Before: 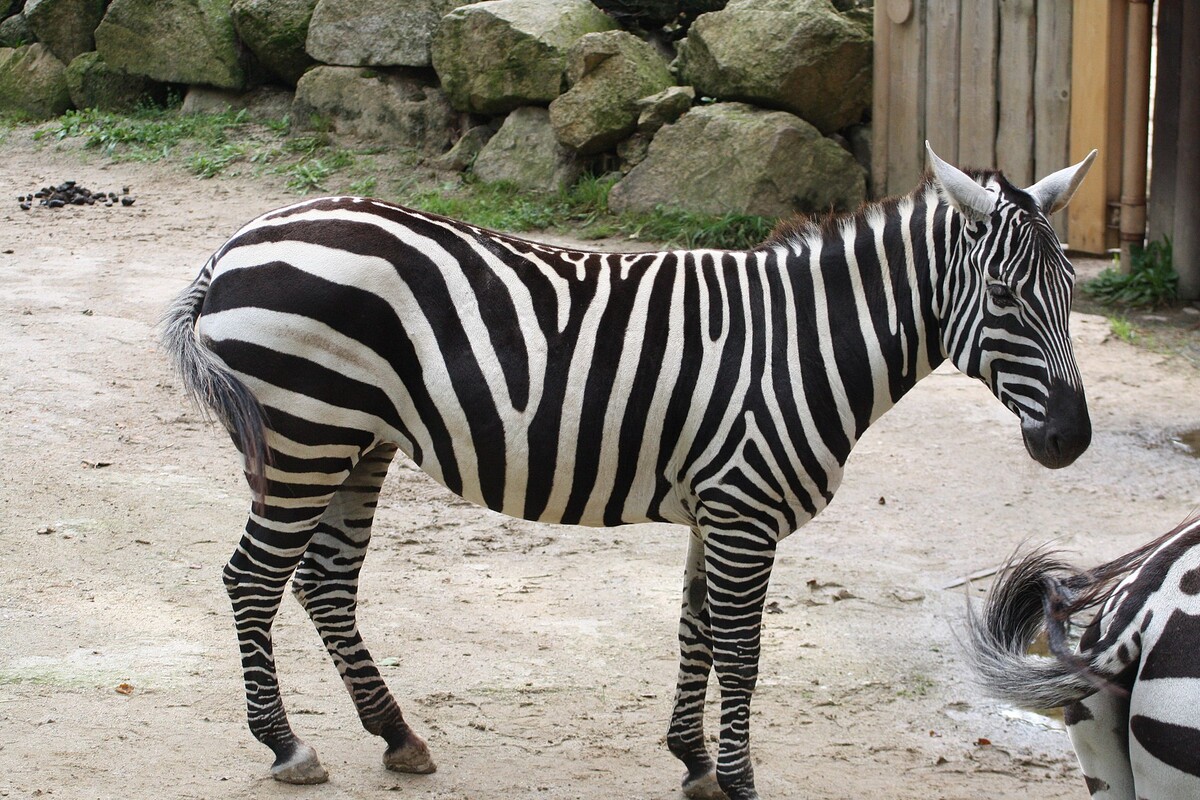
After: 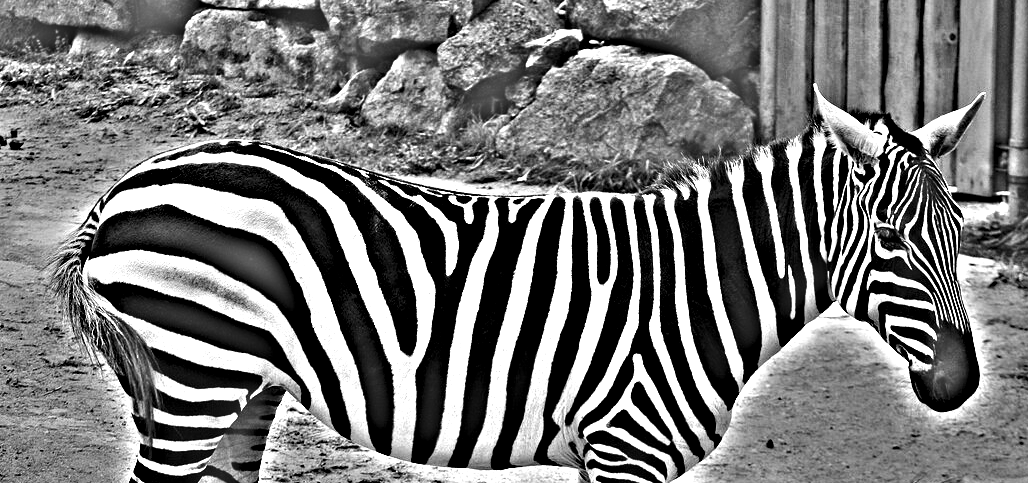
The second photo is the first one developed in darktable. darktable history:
crop and rotate: left 9.345%, top 7.22%, right 4.982%, bottom 32.331%
tone equalizer: -8 EV -0.75 EV, -7 EV -0.7 EV, -6 EV -0.6 EV, -5 EV -0.4 EV, -3 EV 0.4 EV, -2 EV 0.6 EV, -1 EV 0.7 EV, +0 EV 0.75 EV, edges refinement/feathering 500, mask exposure compensation -1.57 EV, preserve details no
highpass: on, module defaults
